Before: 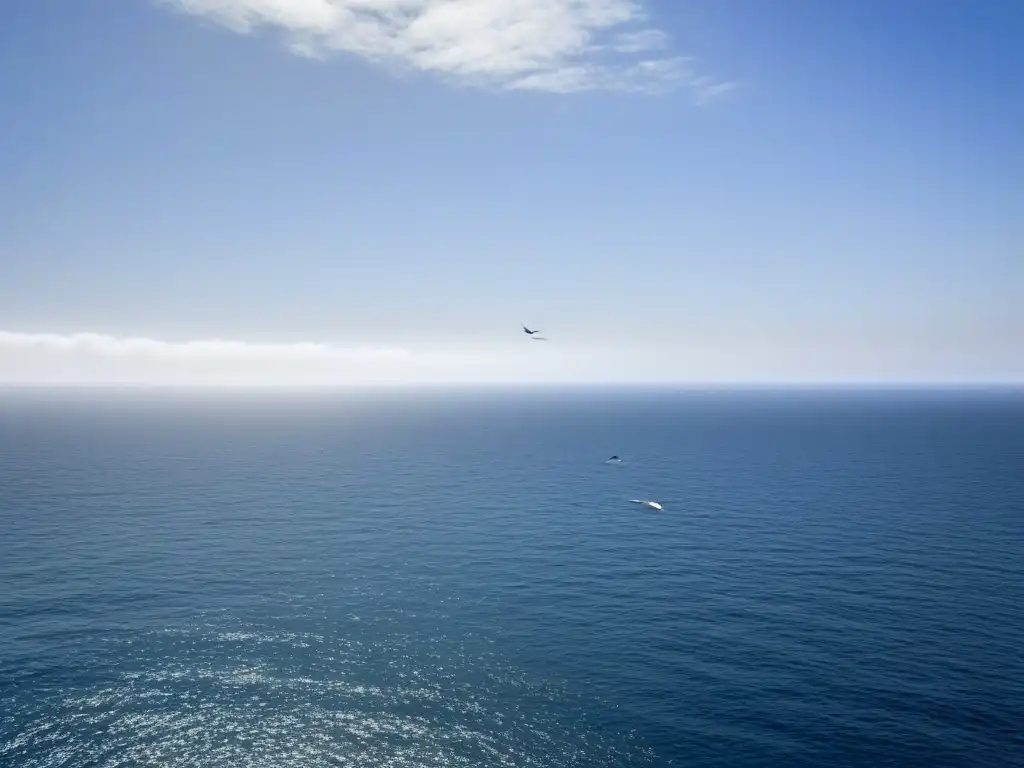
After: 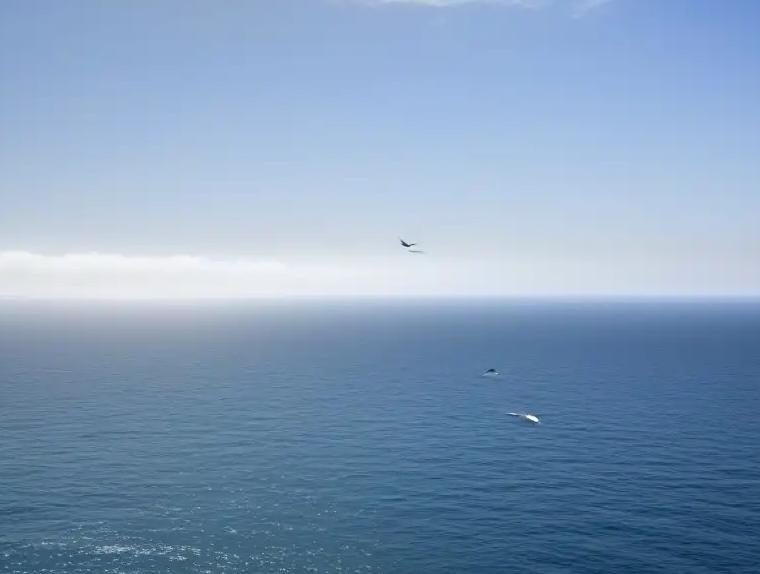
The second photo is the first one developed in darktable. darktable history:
crop and rotate: left 12.071%, top 11.45%, right 13.616%, bottom 13.81%
